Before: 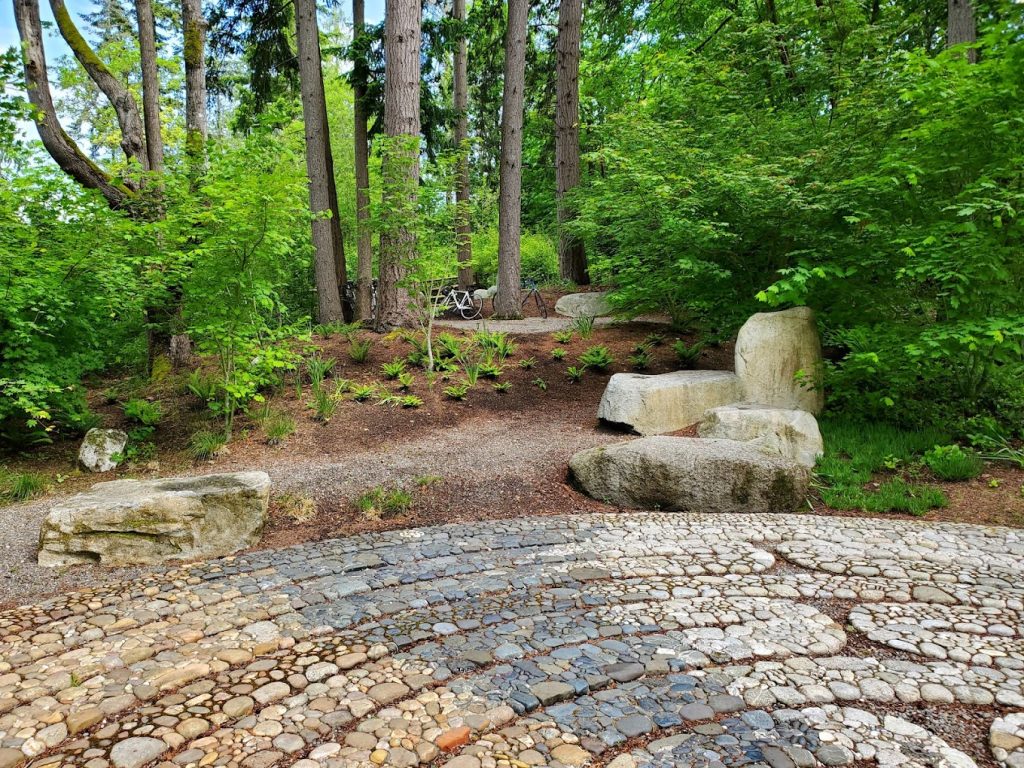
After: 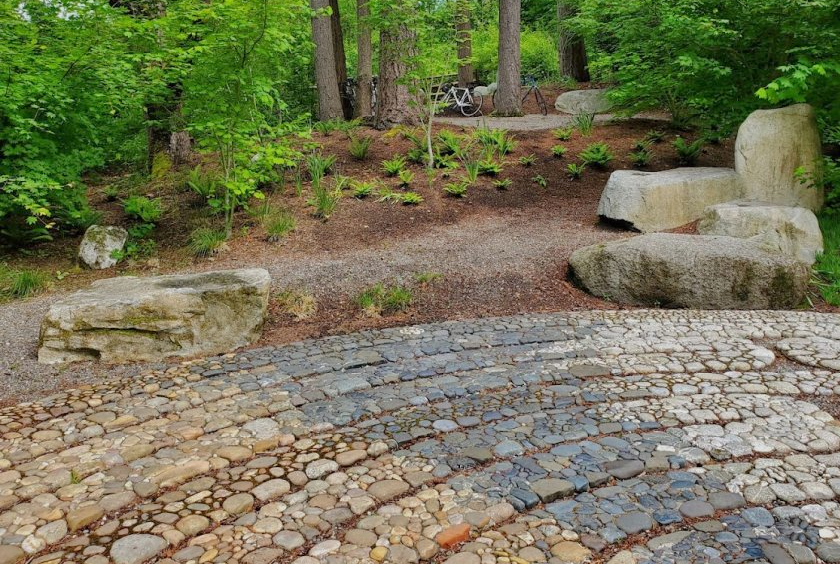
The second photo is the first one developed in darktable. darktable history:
tone equalizer: -8 EV 0.25 EV, -7 EV 0.417 EV, -6 EV 0.417 EV, -5 EV 0.25 EV, -3 EV -0.25 EV, -2 EV -0.417 EV, -1 EV -0.417 EV, +0 EV -0.25 EV, edges refinement/feathering 500, mask exposure compensation -1.57 EV, preserve details guided filter
crop: top 26.531%, right 17.959%
